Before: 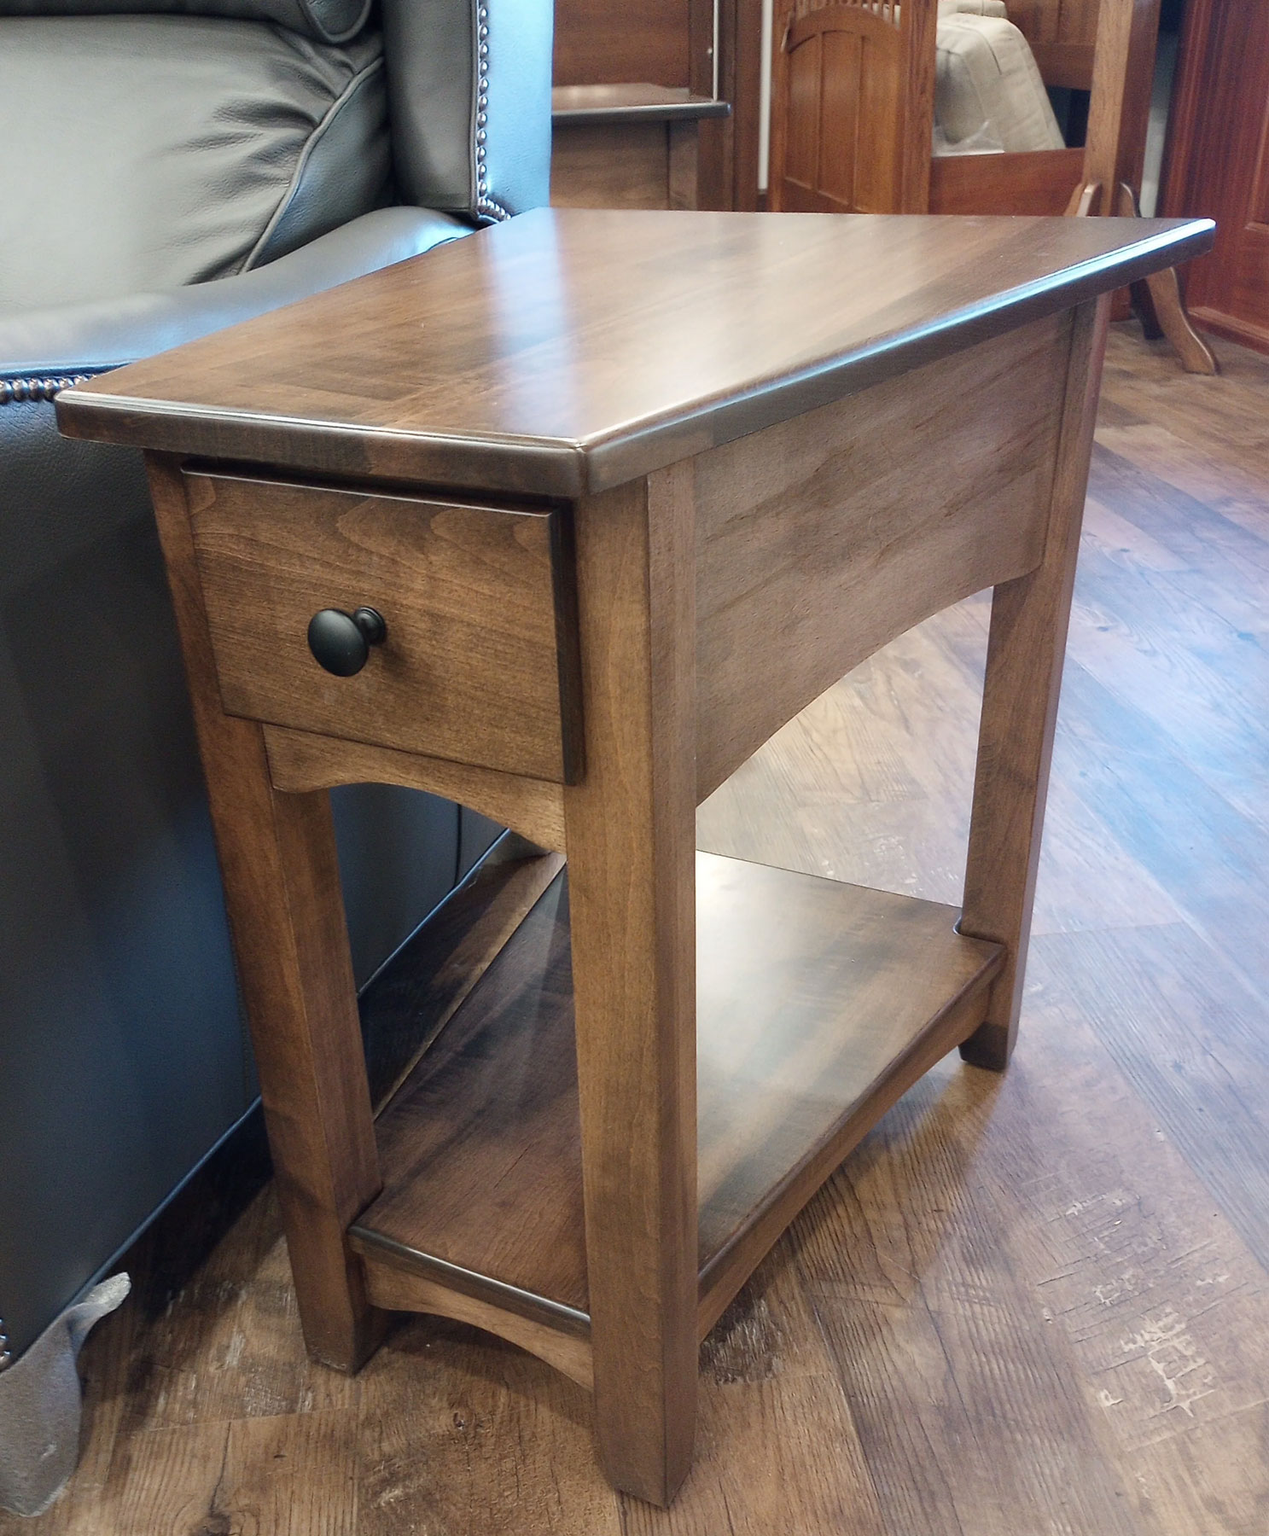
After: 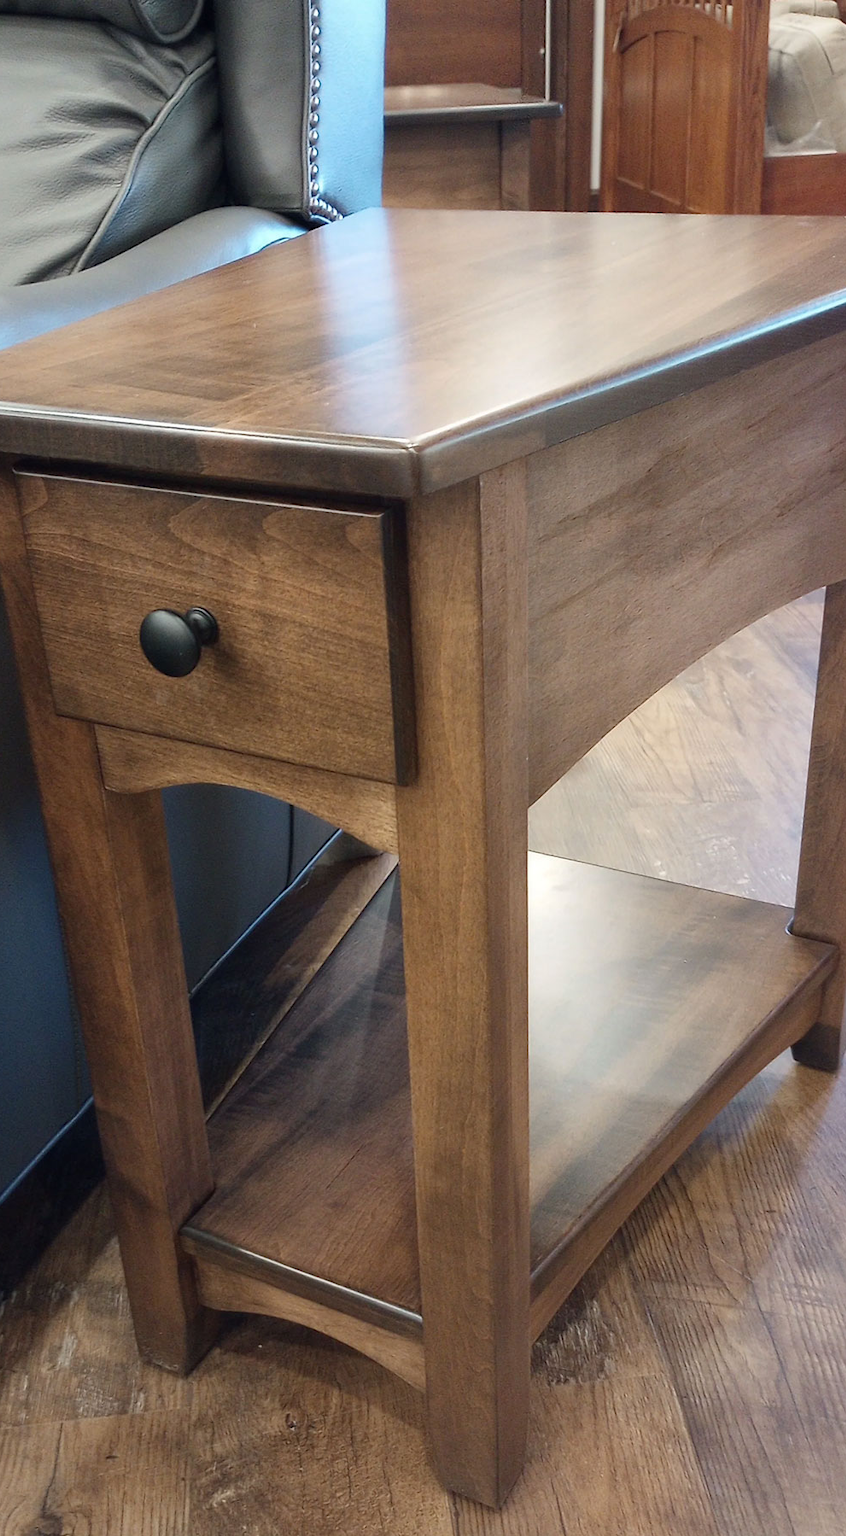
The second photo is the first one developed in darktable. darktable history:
crop and rotate: left 13.373%, right 19.978%
